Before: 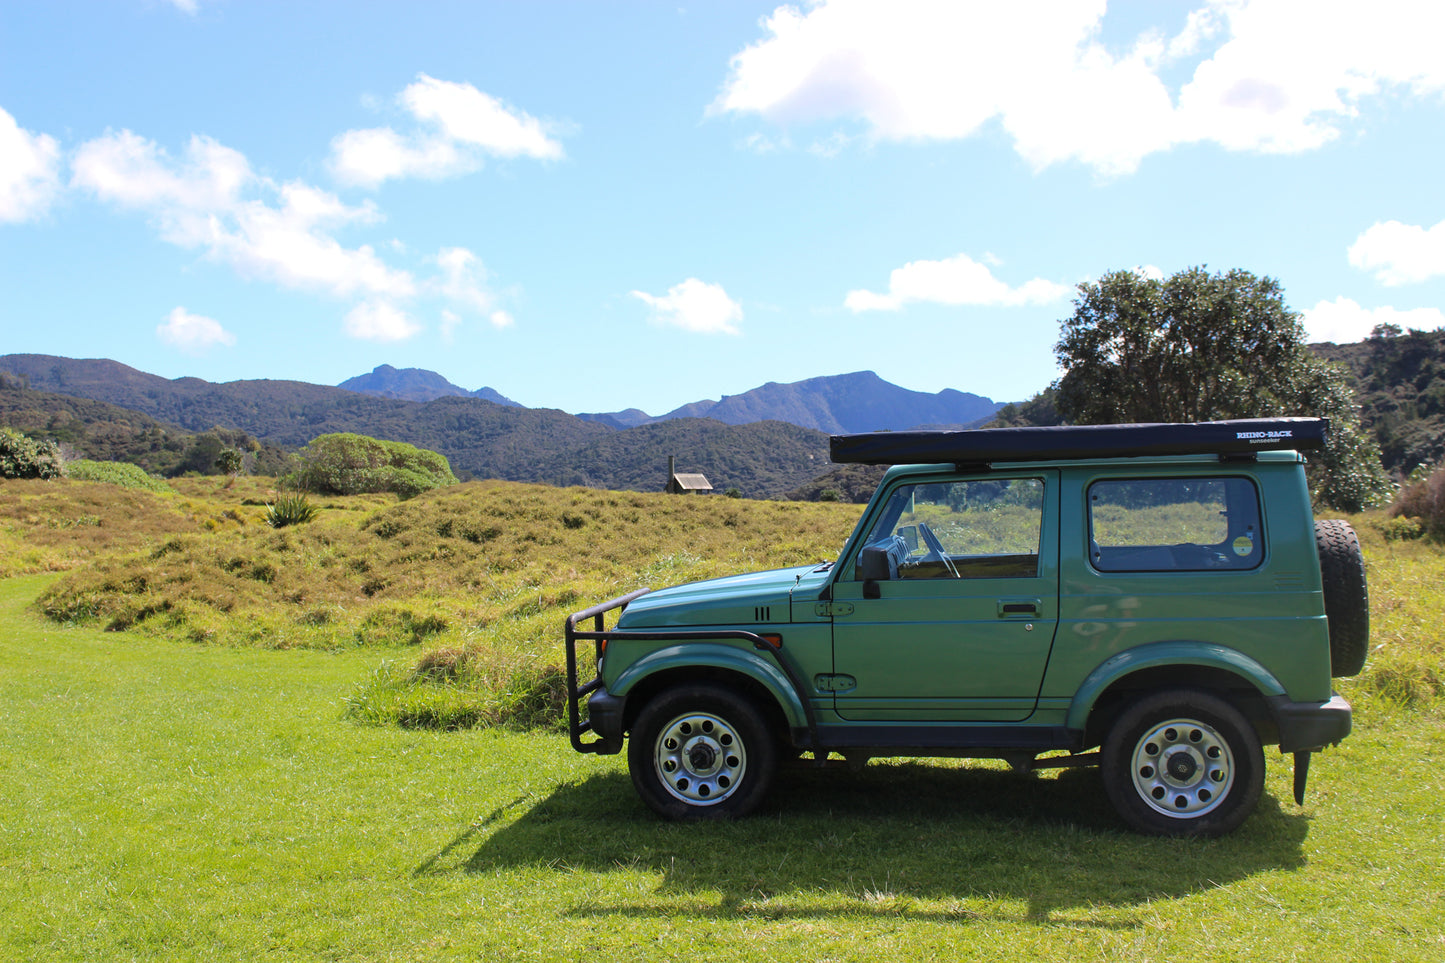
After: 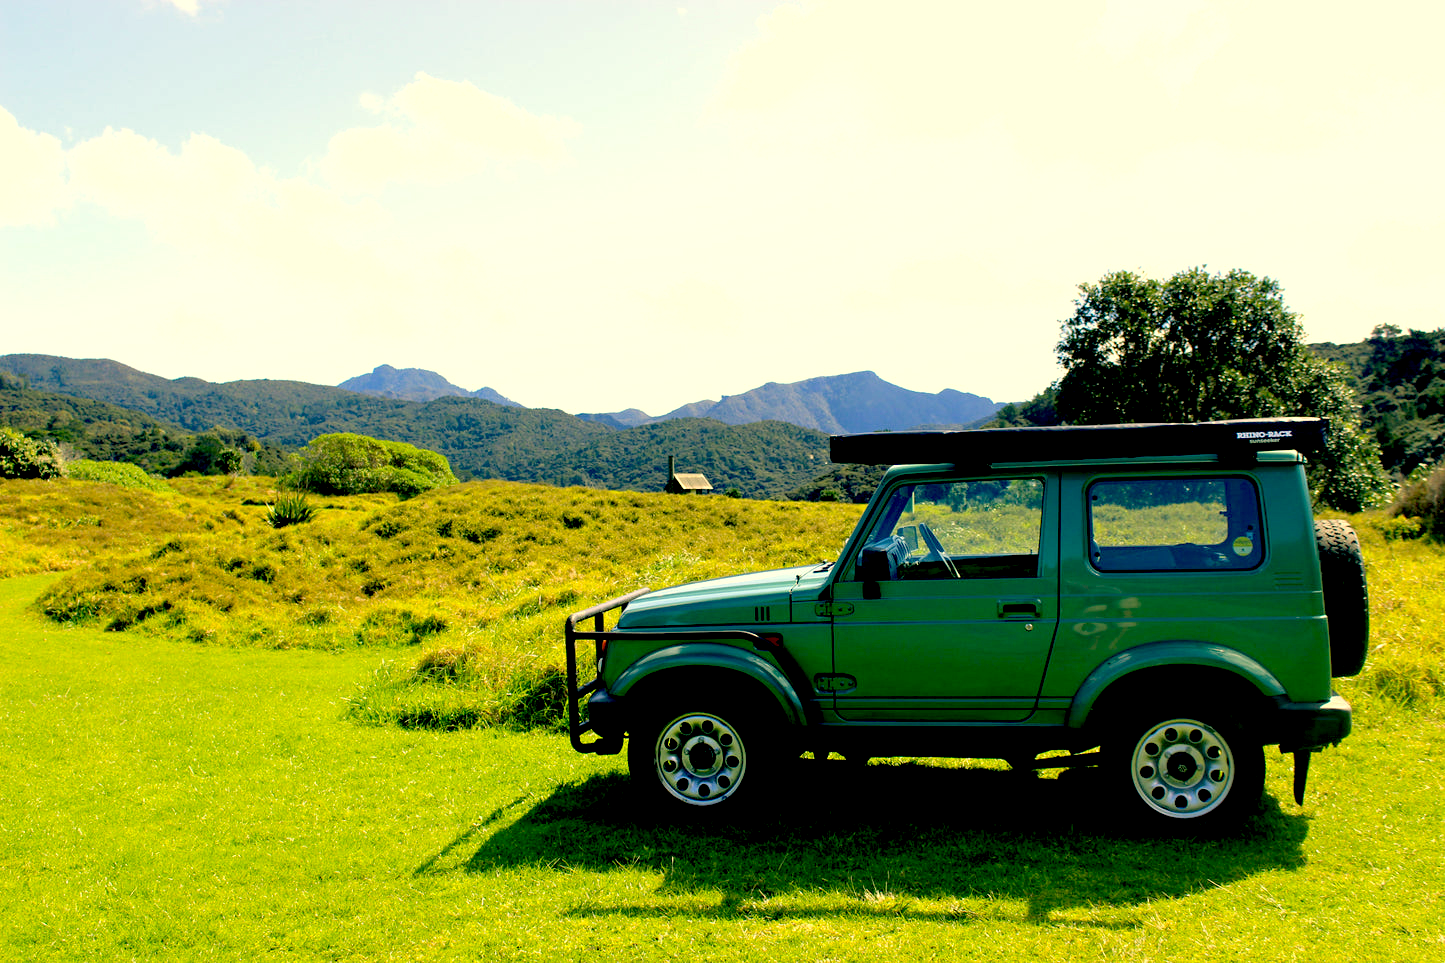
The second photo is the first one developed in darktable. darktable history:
color correction: highlights a* 5.62, highlights b* 33.57, shadows a* -25.86, shadows b* 4.02
exposure: black level correction 0.04, exposure 0.5 EV, compensate highlight preservation false
